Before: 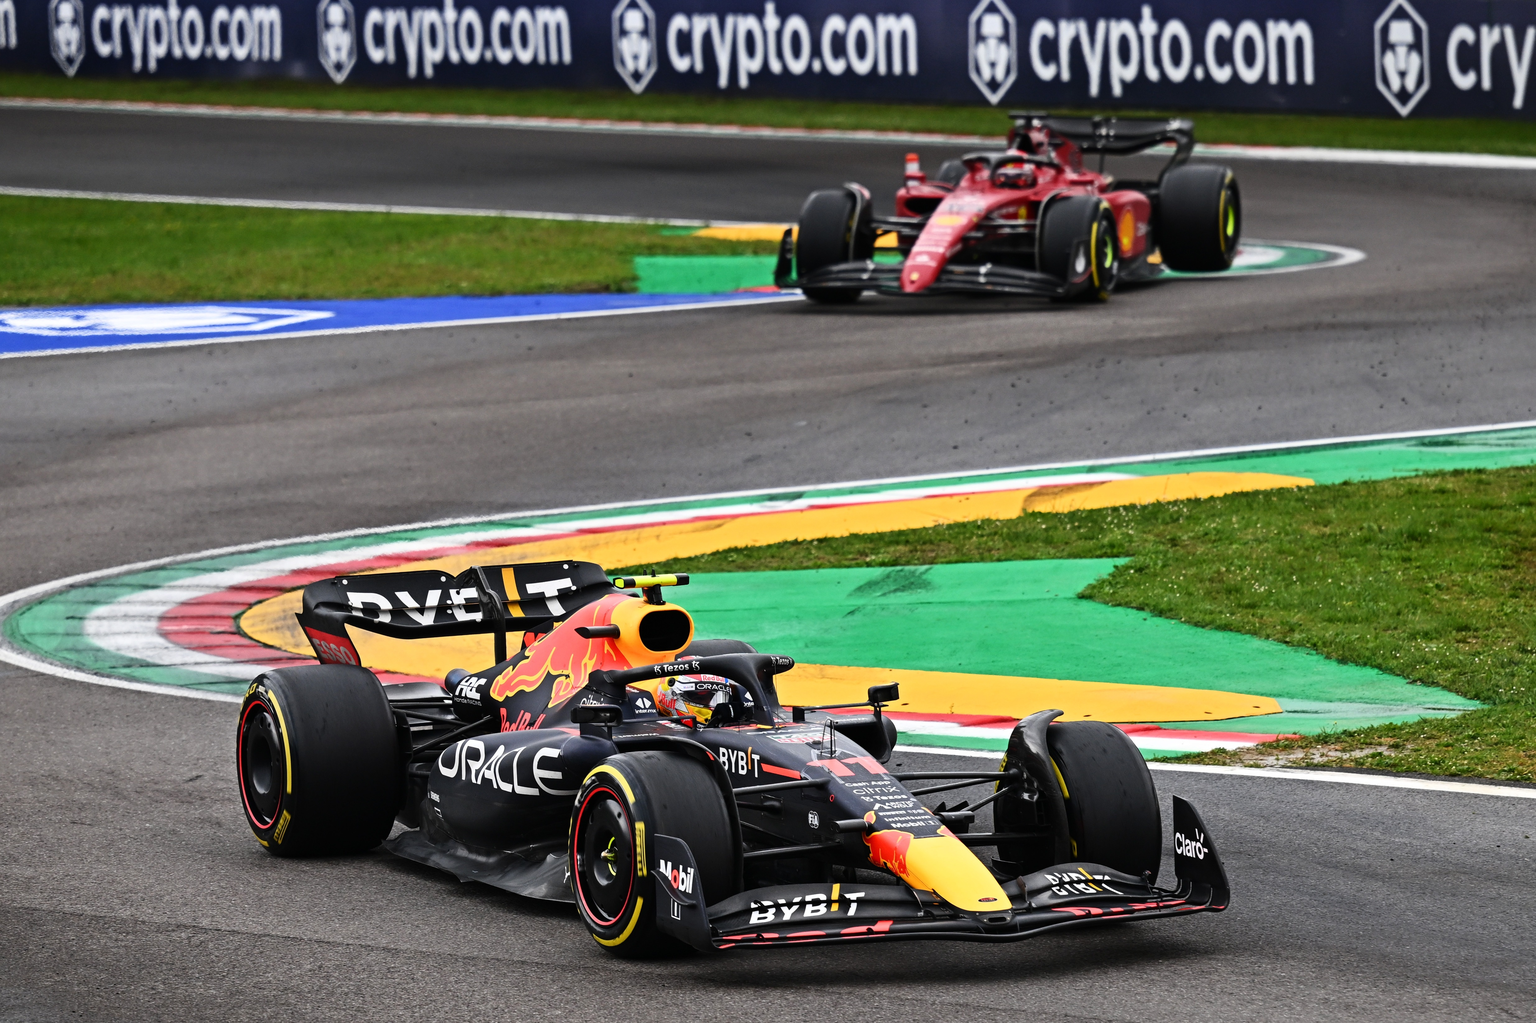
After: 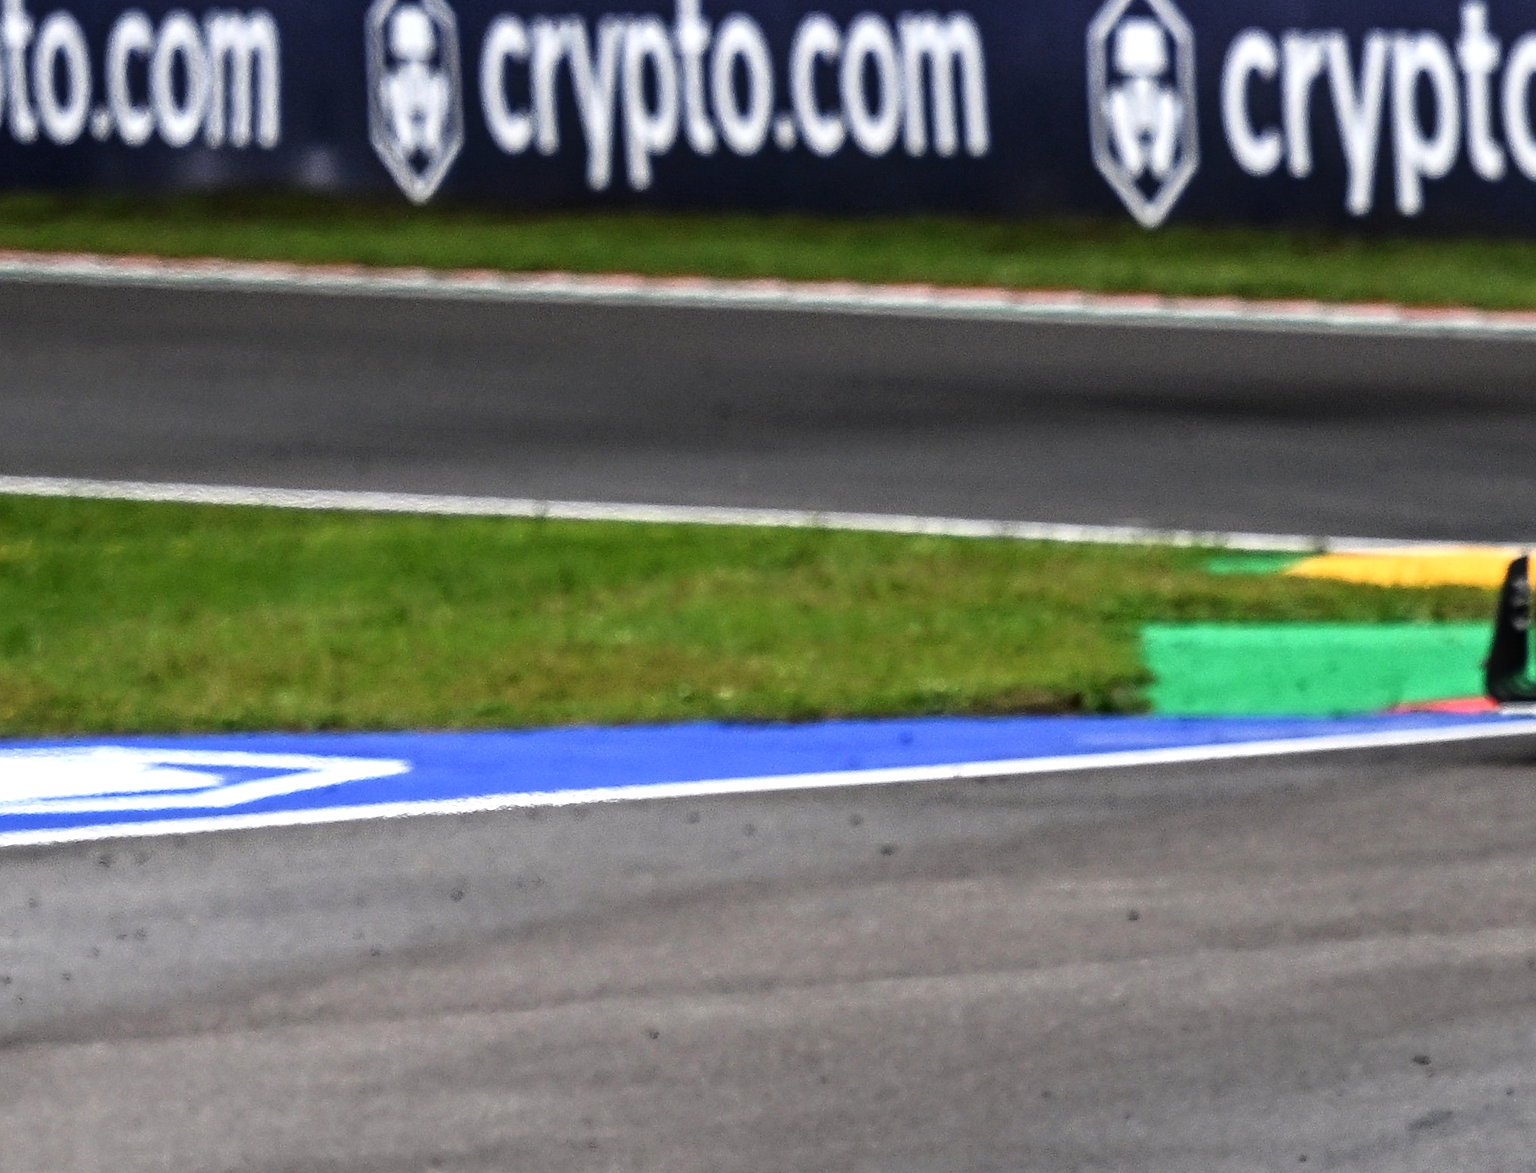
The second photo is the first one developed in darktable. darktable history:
tone equalizer: -8 EV -0.432 EV, -7 EV -0.422 EV, -6 EV -0.307 EV, -5 EV -0.233 EV, -3 EV 0.19 EV, -2 EV 0.312 EV, -1 EV 0.396 EV, +0 EV 0.44 EV
crop and rotate: left 10.895%, top 0.094%, right 48.208%, bottom 52.984%
sharpen: radius 1.448, amount 0.392, threshold 1.478
local contrast: on, module defaults
